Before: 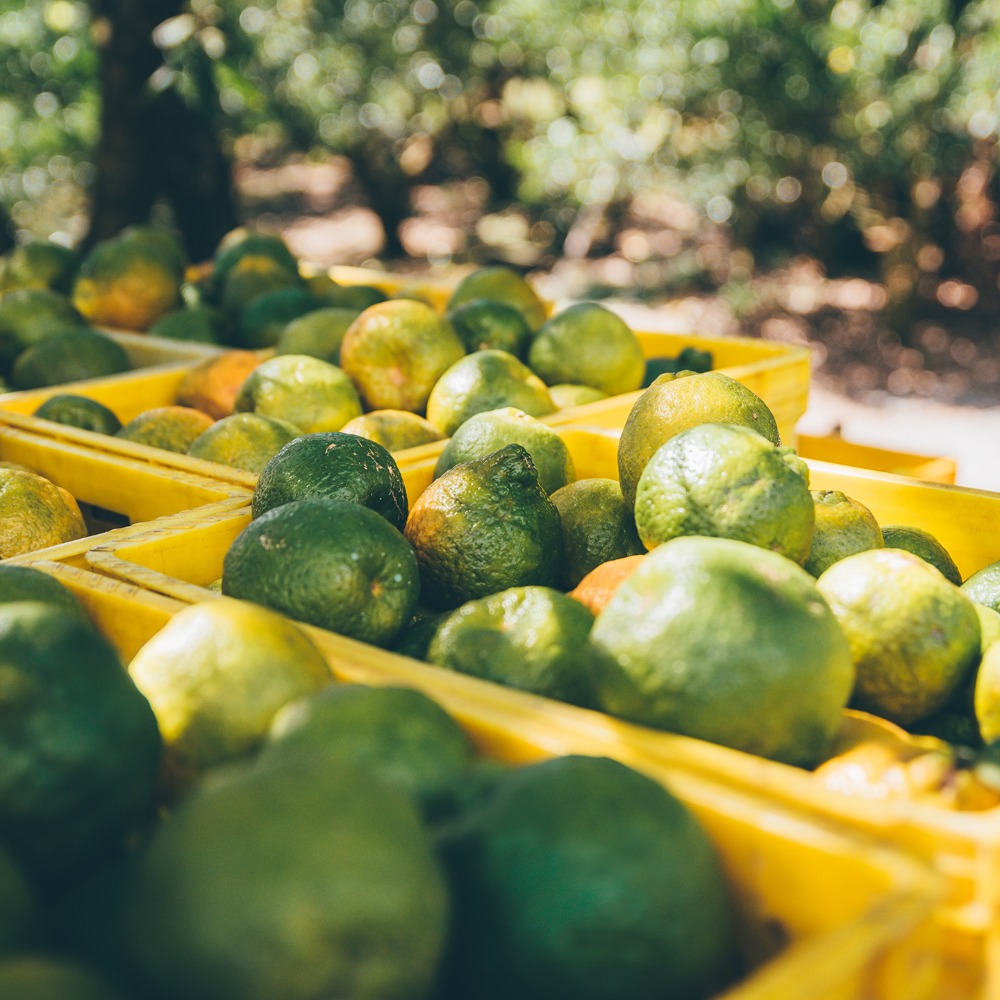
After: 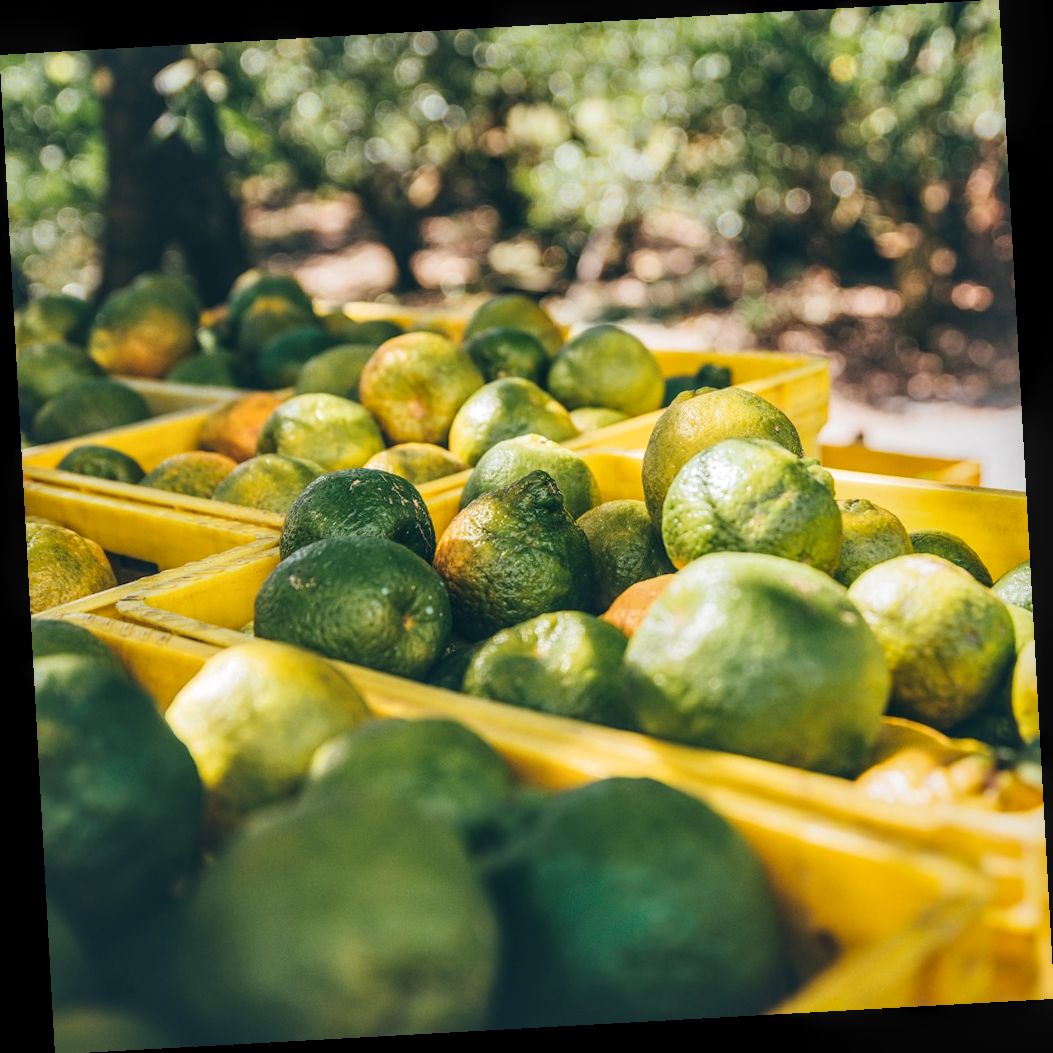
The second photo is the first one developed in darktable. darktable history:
local contrast: detail 130%
rotate and perspective: rotation -3.18°, automatic cropping off
